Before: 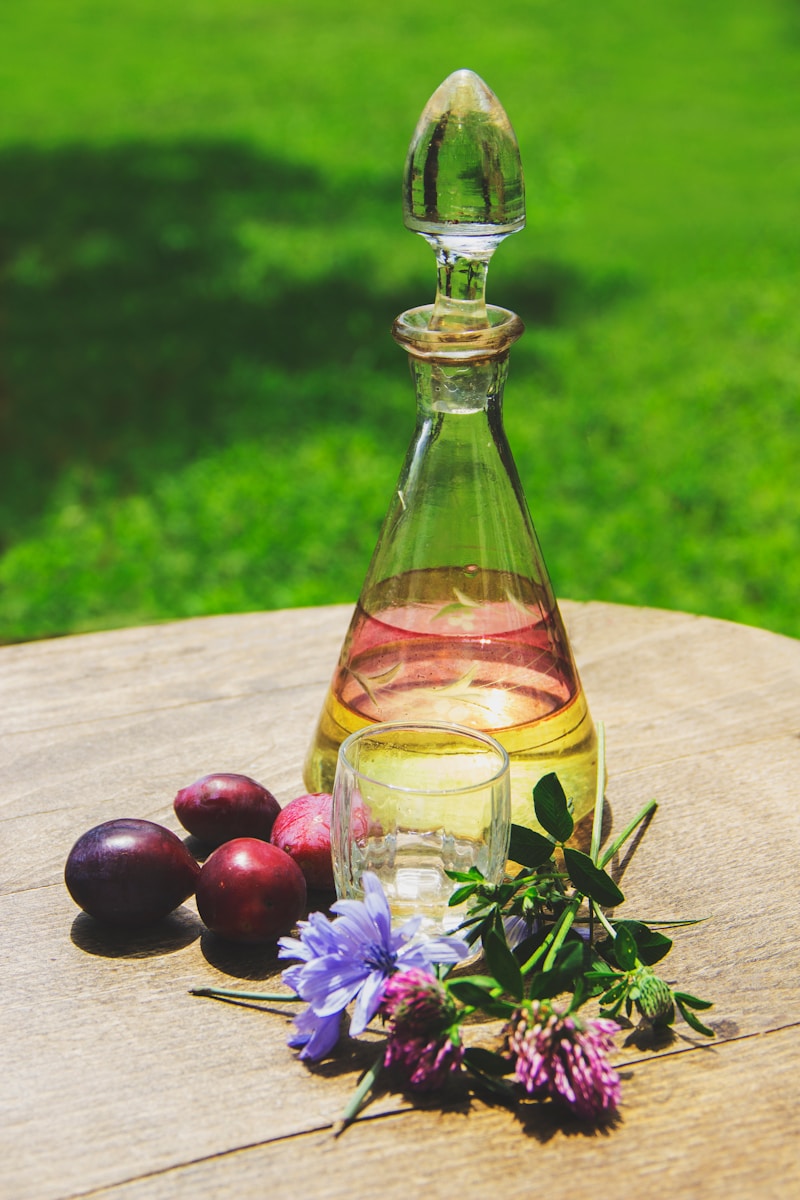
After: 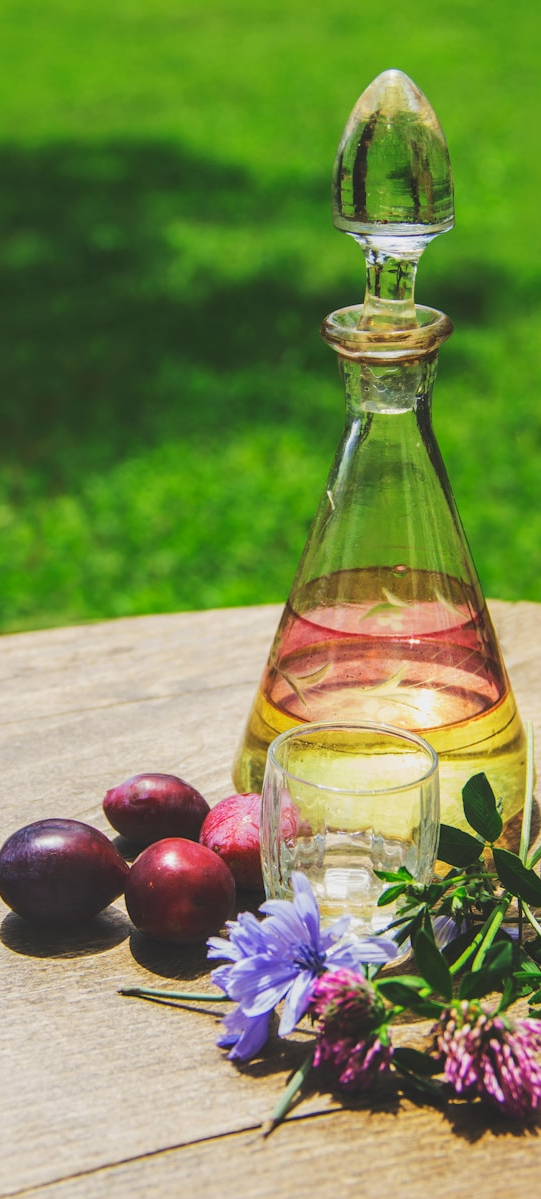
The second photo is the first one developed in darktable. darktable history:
crop and rotate: left 8.877%, right 23.399%
local contrast: detail 109%
